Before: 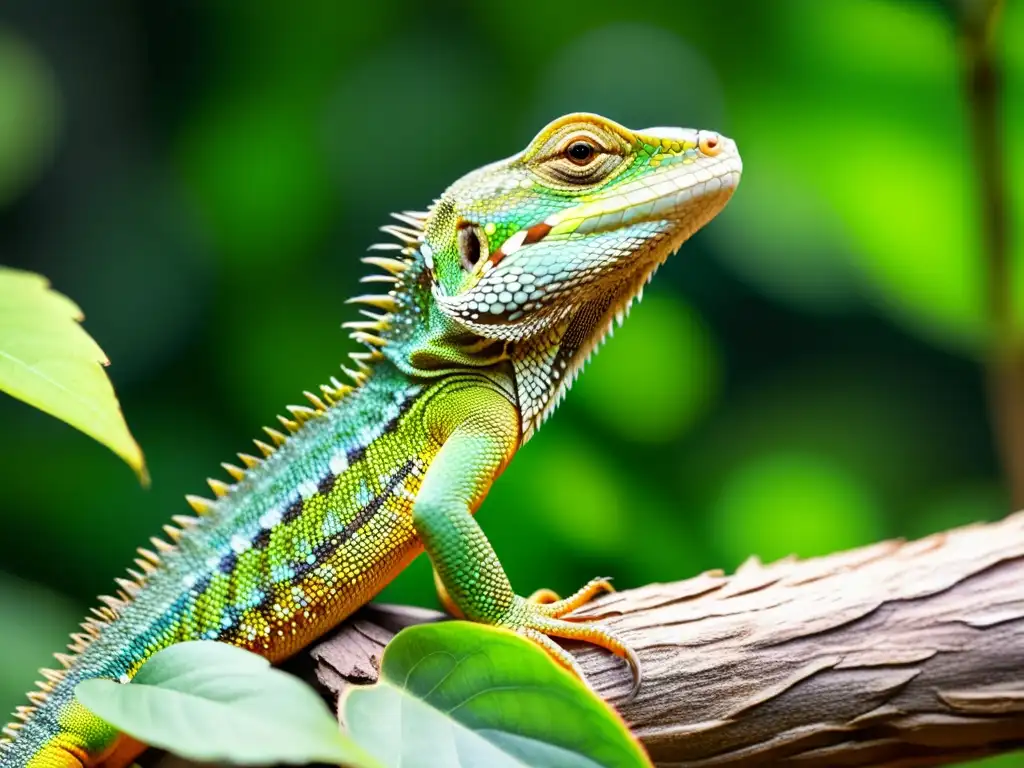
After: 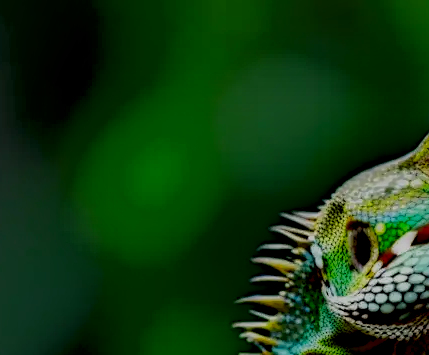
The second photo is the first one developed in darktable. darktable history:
crop and rotate: left 10.817%, top 0.062%, right 47.194%, bottom 53.626%
local contrast: highlights 0%, shadows 198%, detail 164%, midtone range 0.001
